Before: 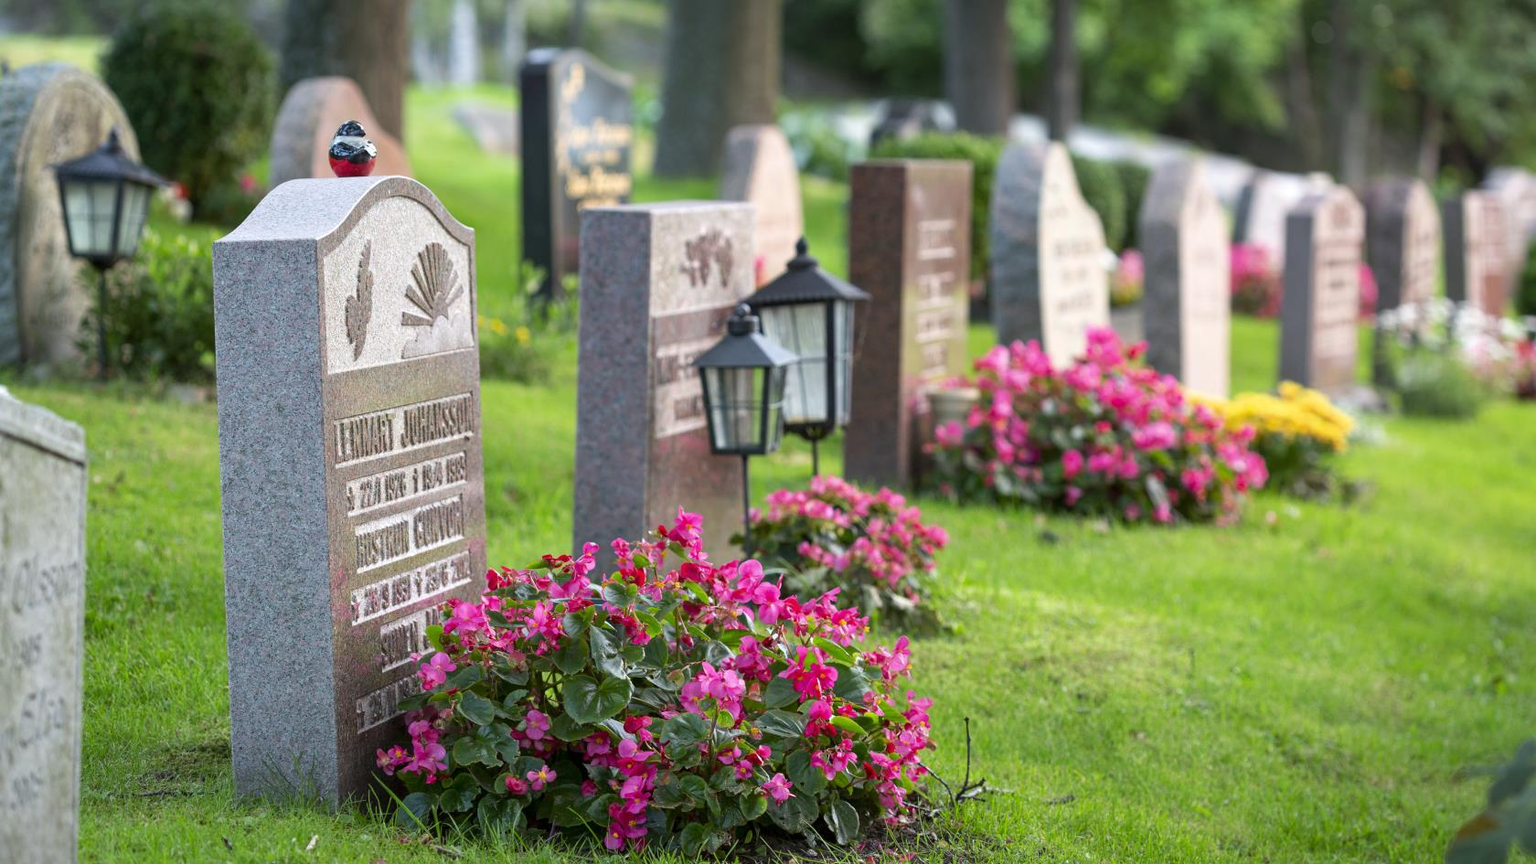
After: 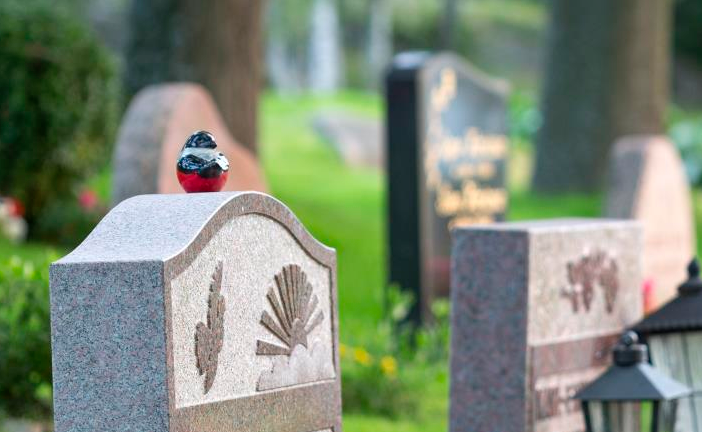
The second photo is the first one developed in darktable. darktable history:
shadows and highlights: soften with gaussian
crop and rotate: left 10.929%, top 0.107%, right 47.229%, bottom 54.157%
